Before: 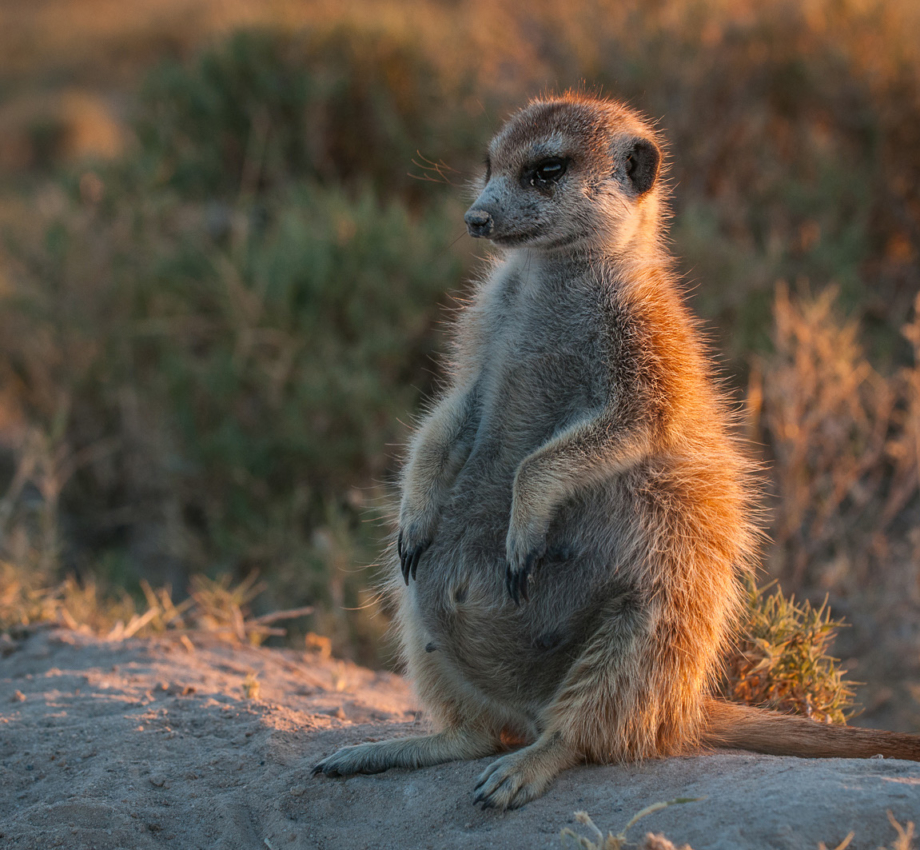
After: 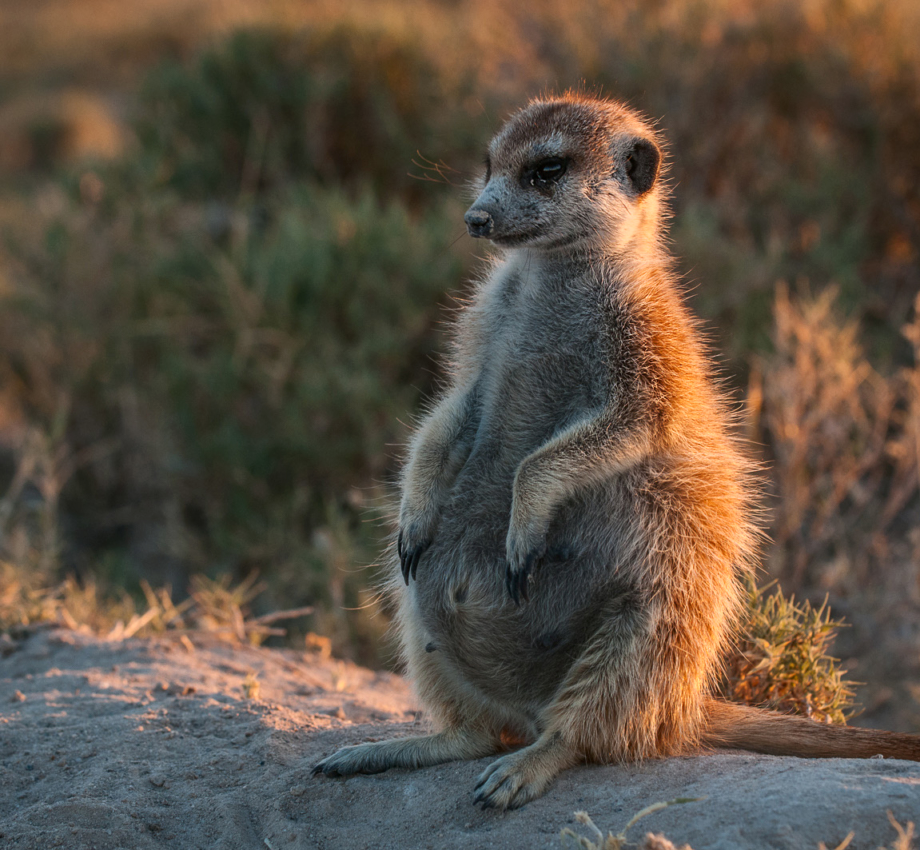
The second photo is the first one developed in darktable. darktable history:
contrast brightness saturation: contrast 0.135
